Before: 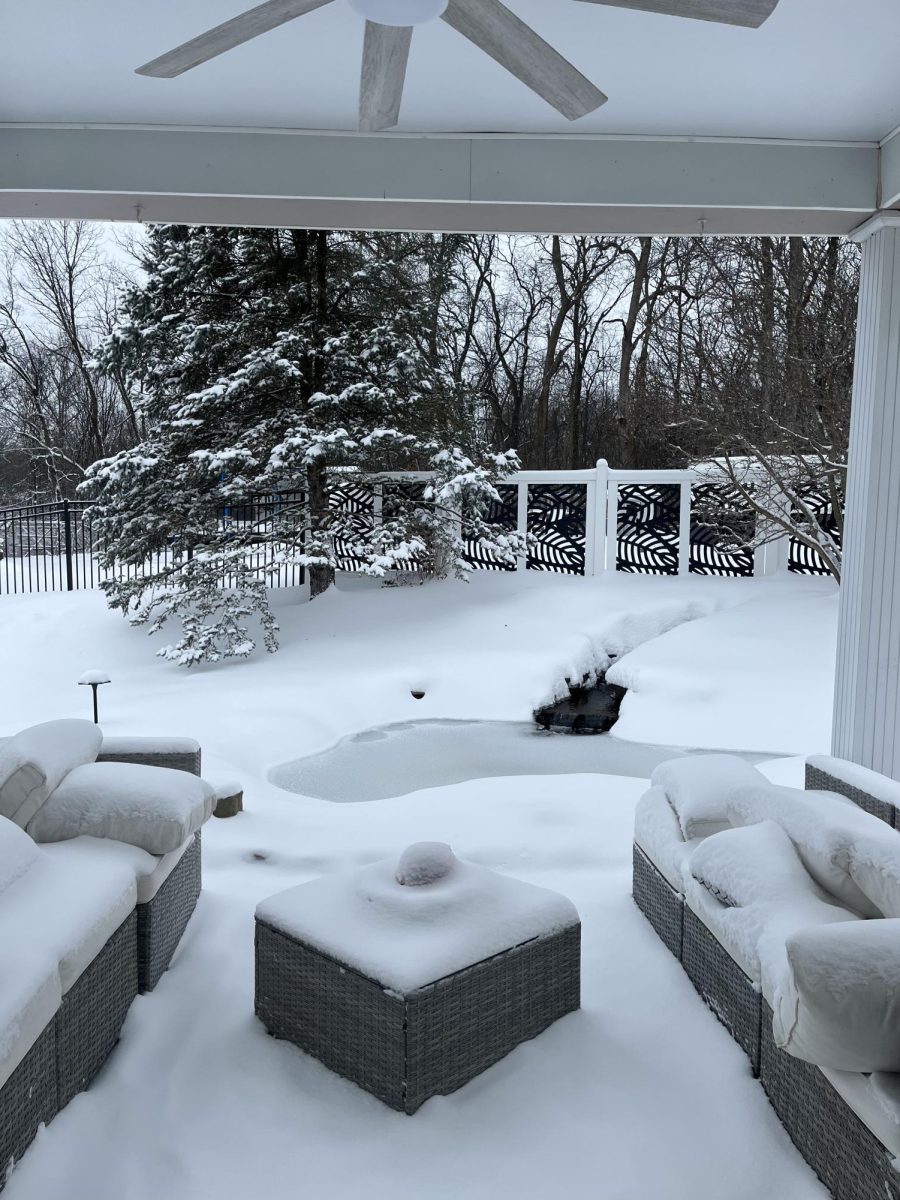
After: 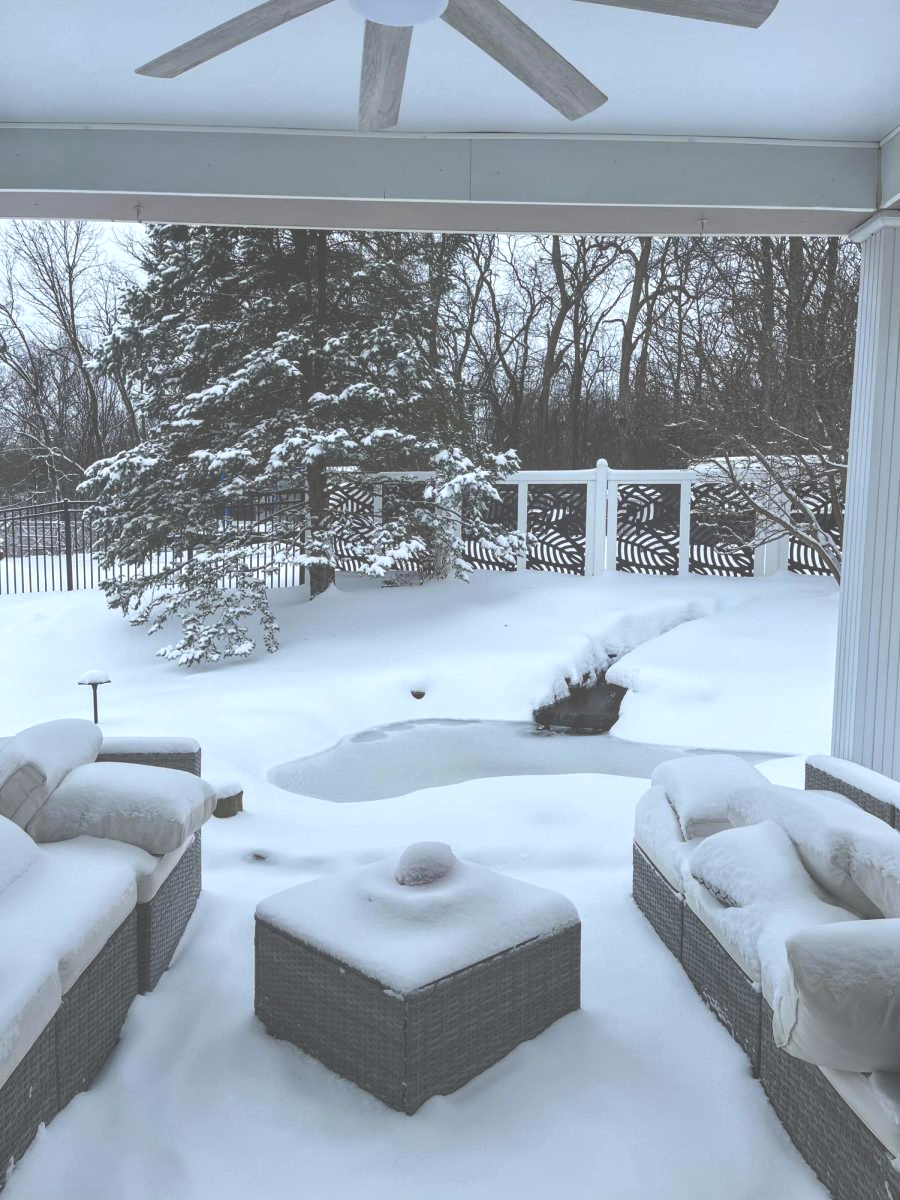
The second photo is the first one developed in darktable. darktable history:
local contrast: detail 130%
color balance rgb: linear chroma grading › global chroma 15%, perceptual saturation grading › global saturation 30%
color zones: curves: ch0 [(0.068, 0.464) (0.25, 0.5) (0.48, 0.508) (0.75, 0.536) (0.886, 0.476) (0.967, 0.456)]; ch1 [(0.066, 0.456) (0.25, 0.5) (0.616, 0.508) (0.746, 0.56) (0.934, 0.444)]
exposure: black level correction -0.087, compensate highlight preservation false
